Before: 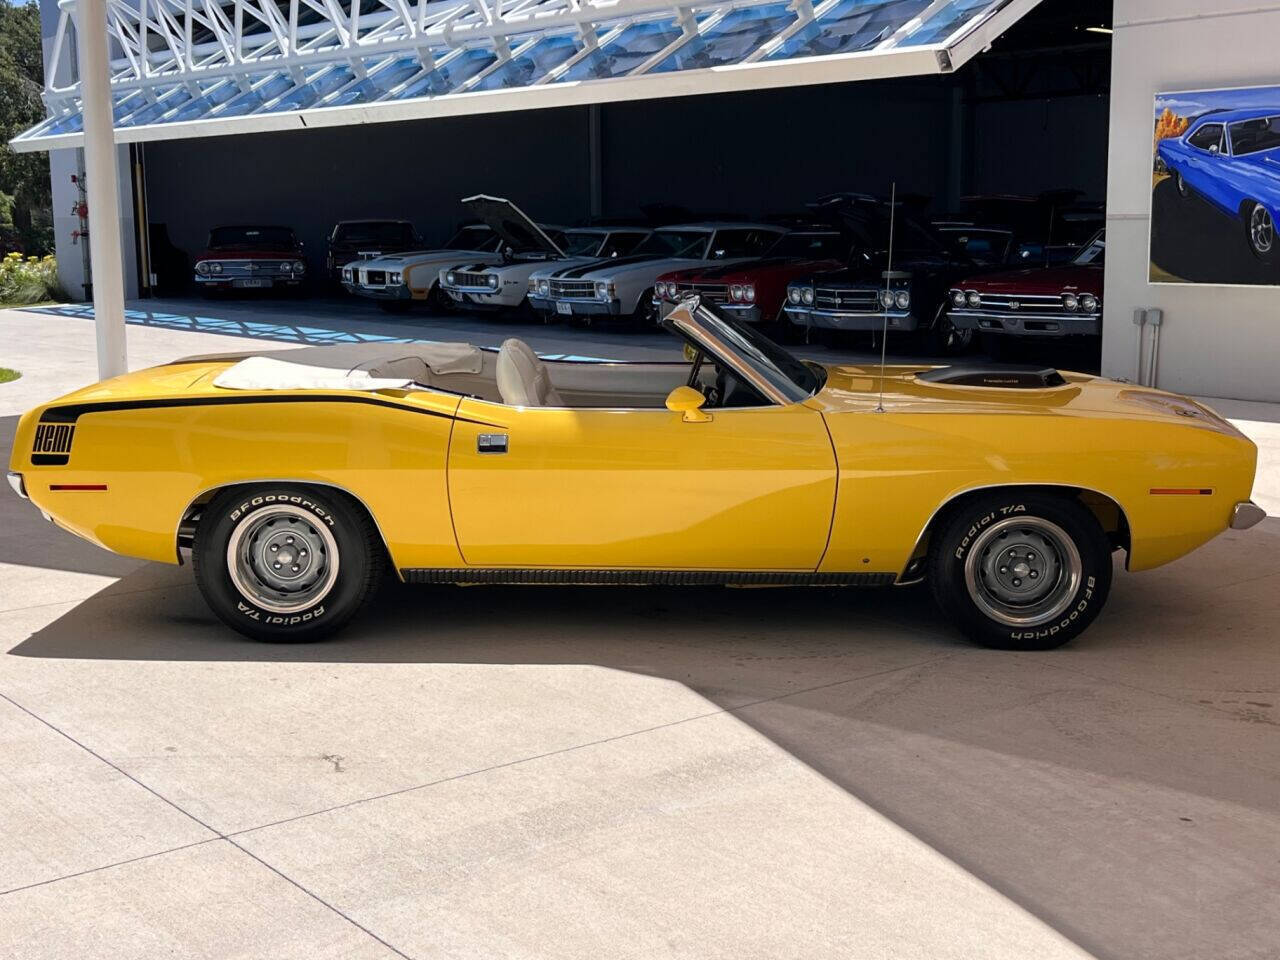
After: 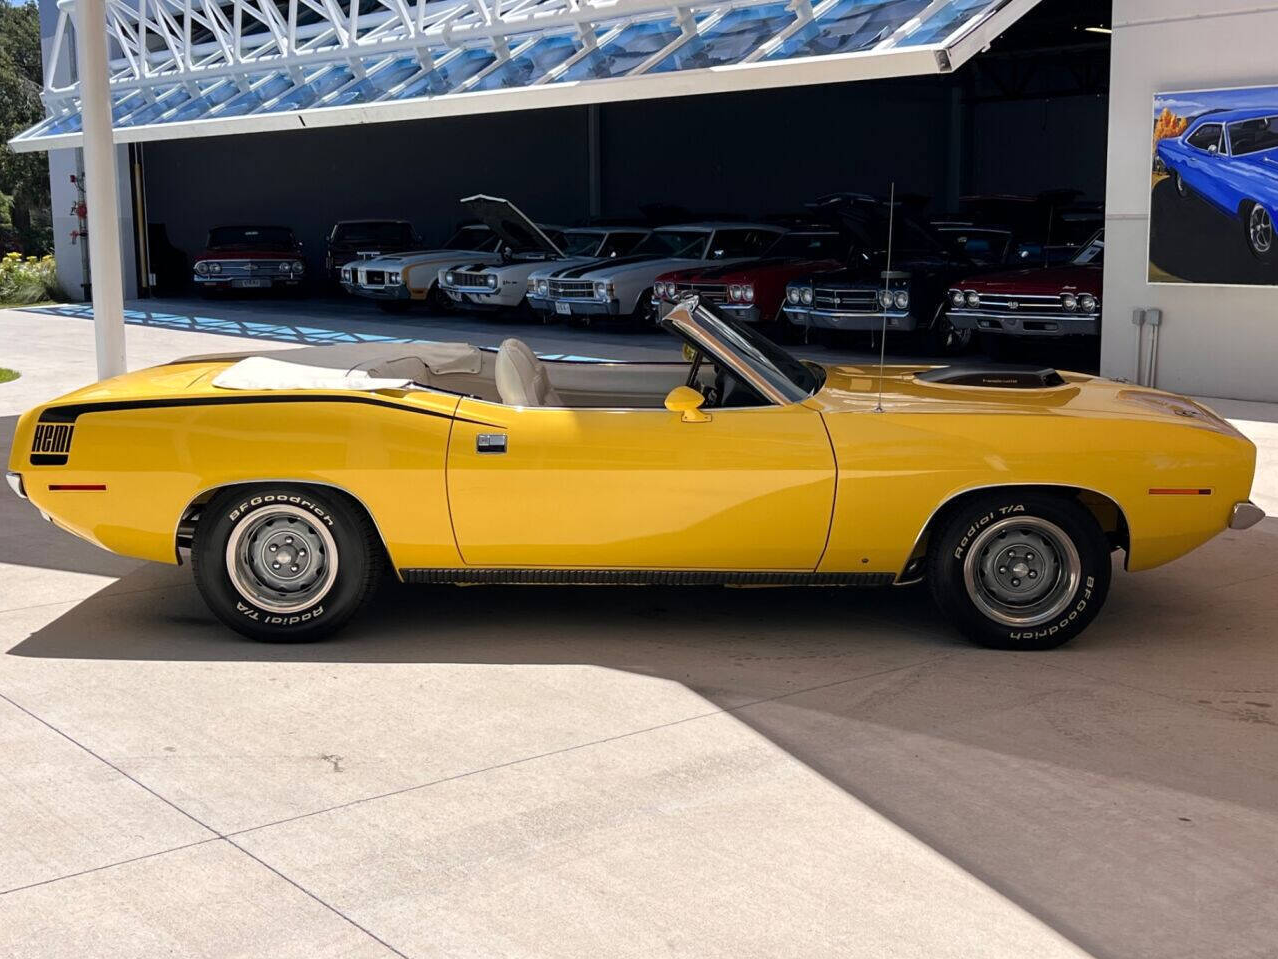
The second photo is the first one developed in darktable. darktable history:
crop and rotate: left 0.142%, bottom 0.009%
exposure: exposure 0.014 EV, compensate exposure bias true, compensate highlight preservation false
